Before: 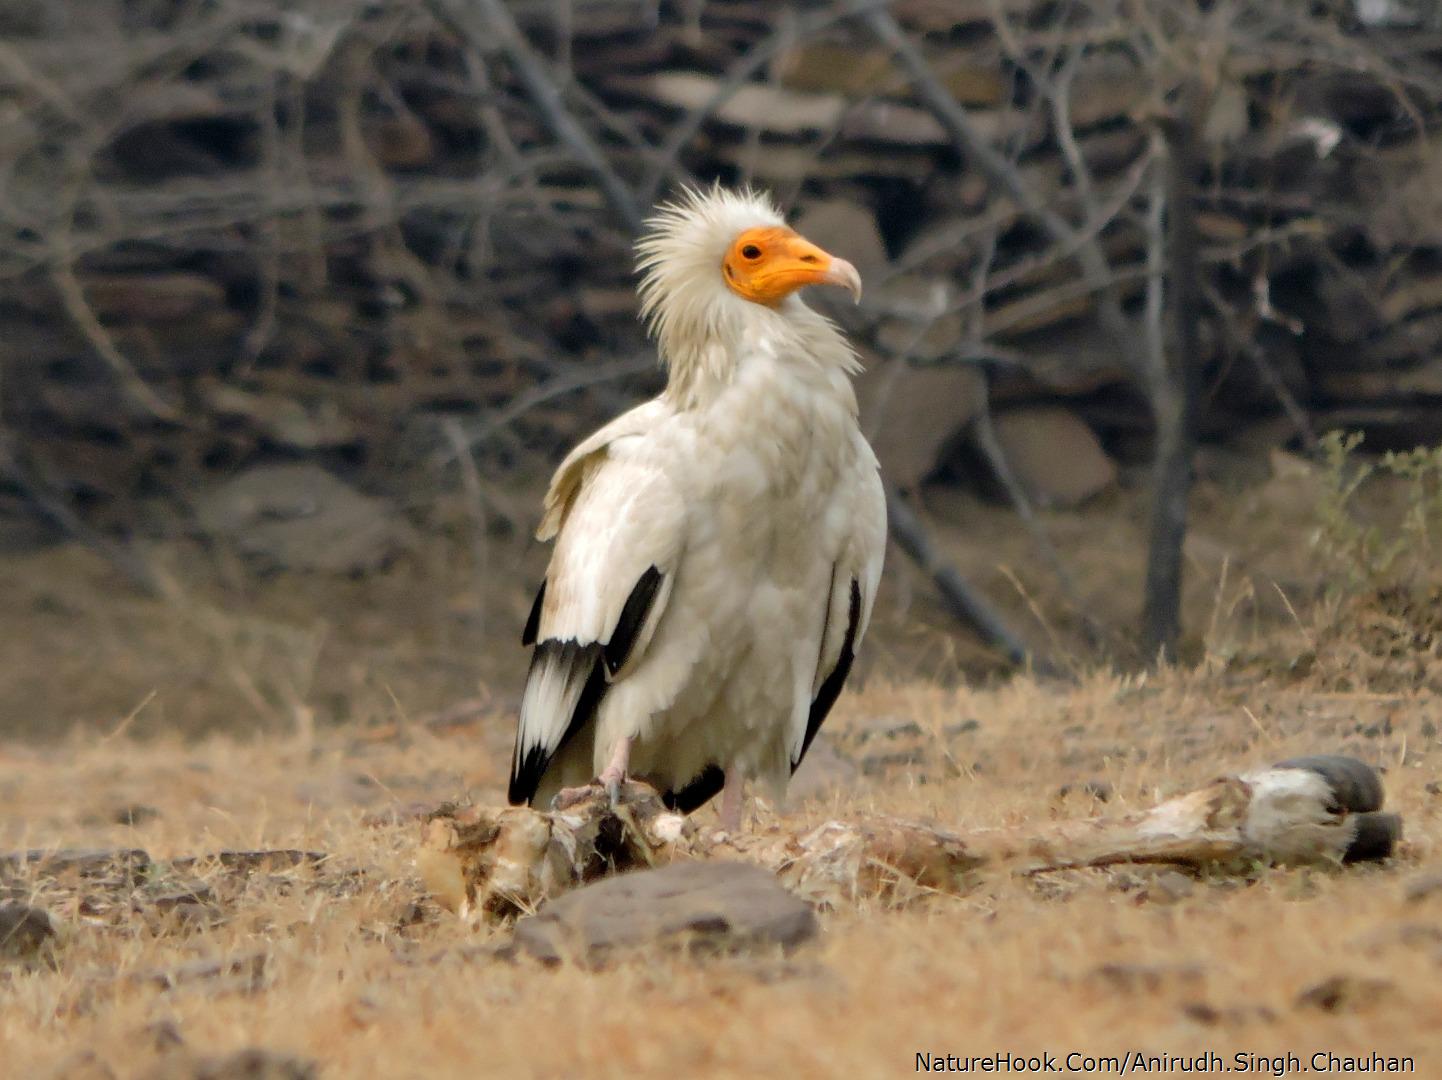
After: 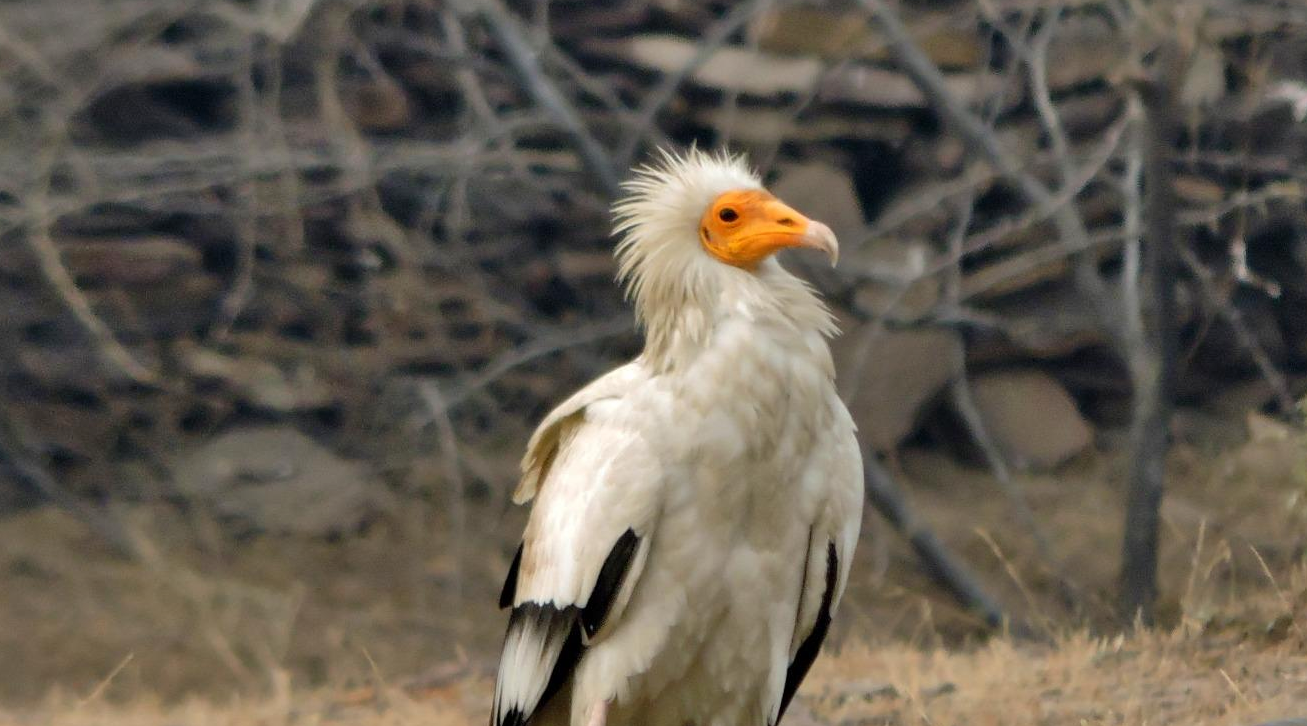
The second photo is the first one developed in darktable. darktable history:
shadows and highlights: low approximation 0.01, soften with gaussian
crop: left 1.62%, top 3.449%, right 7.741%, bottom 28.438%
